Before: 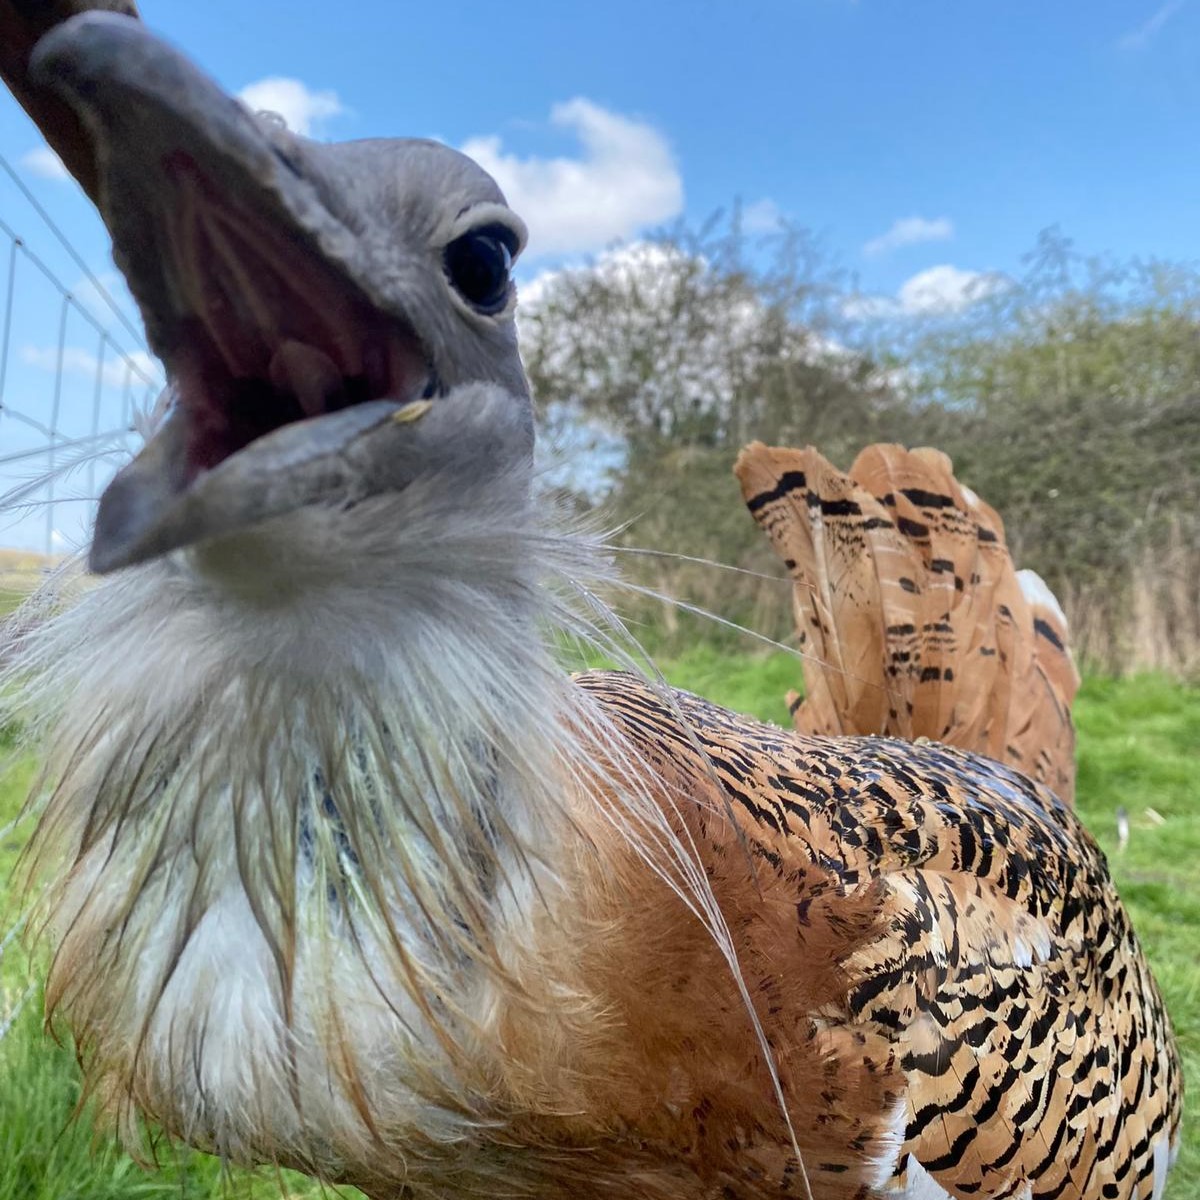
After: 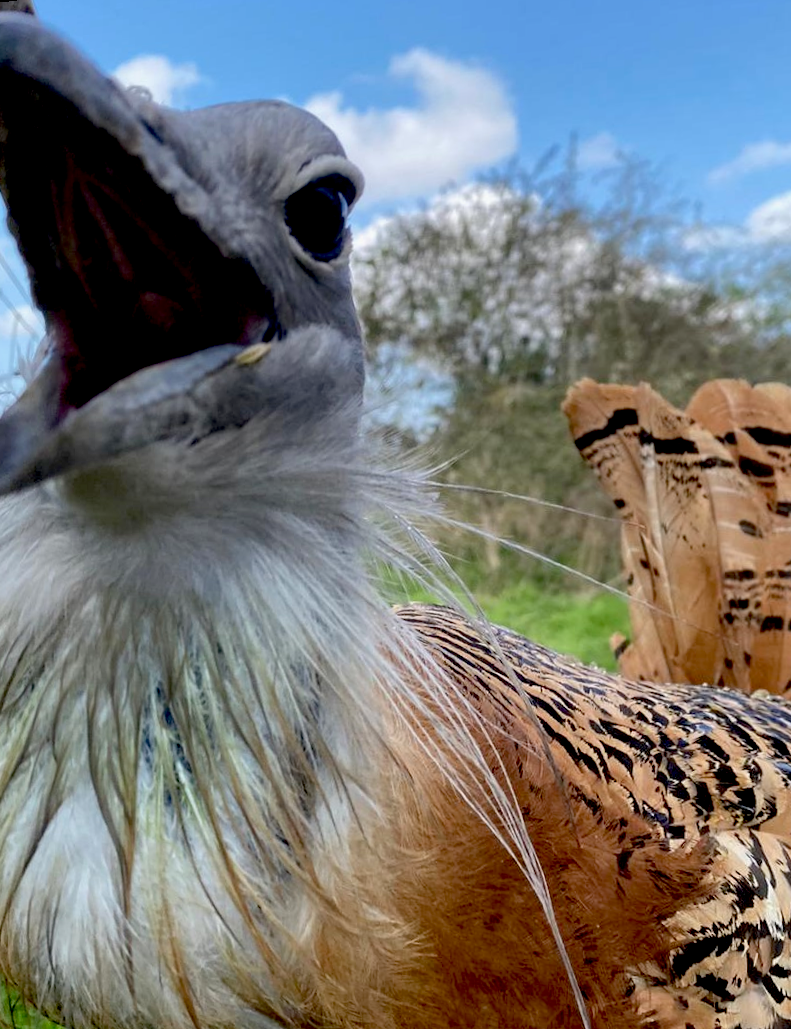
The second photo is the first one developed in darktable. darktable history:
rotate and perspective: rotation 1.69°, lens shift (vertical) -0.023, lens shift (horizontal) -0.291, crop left 0.025, crop right 0.988, crop top 0.092, crop bottom 0.842
crop and rotate: left 6.617%, right 26.717%
exposure: black level correction 0.029, exposure -0.073 EV, compensate highlight preservation false
